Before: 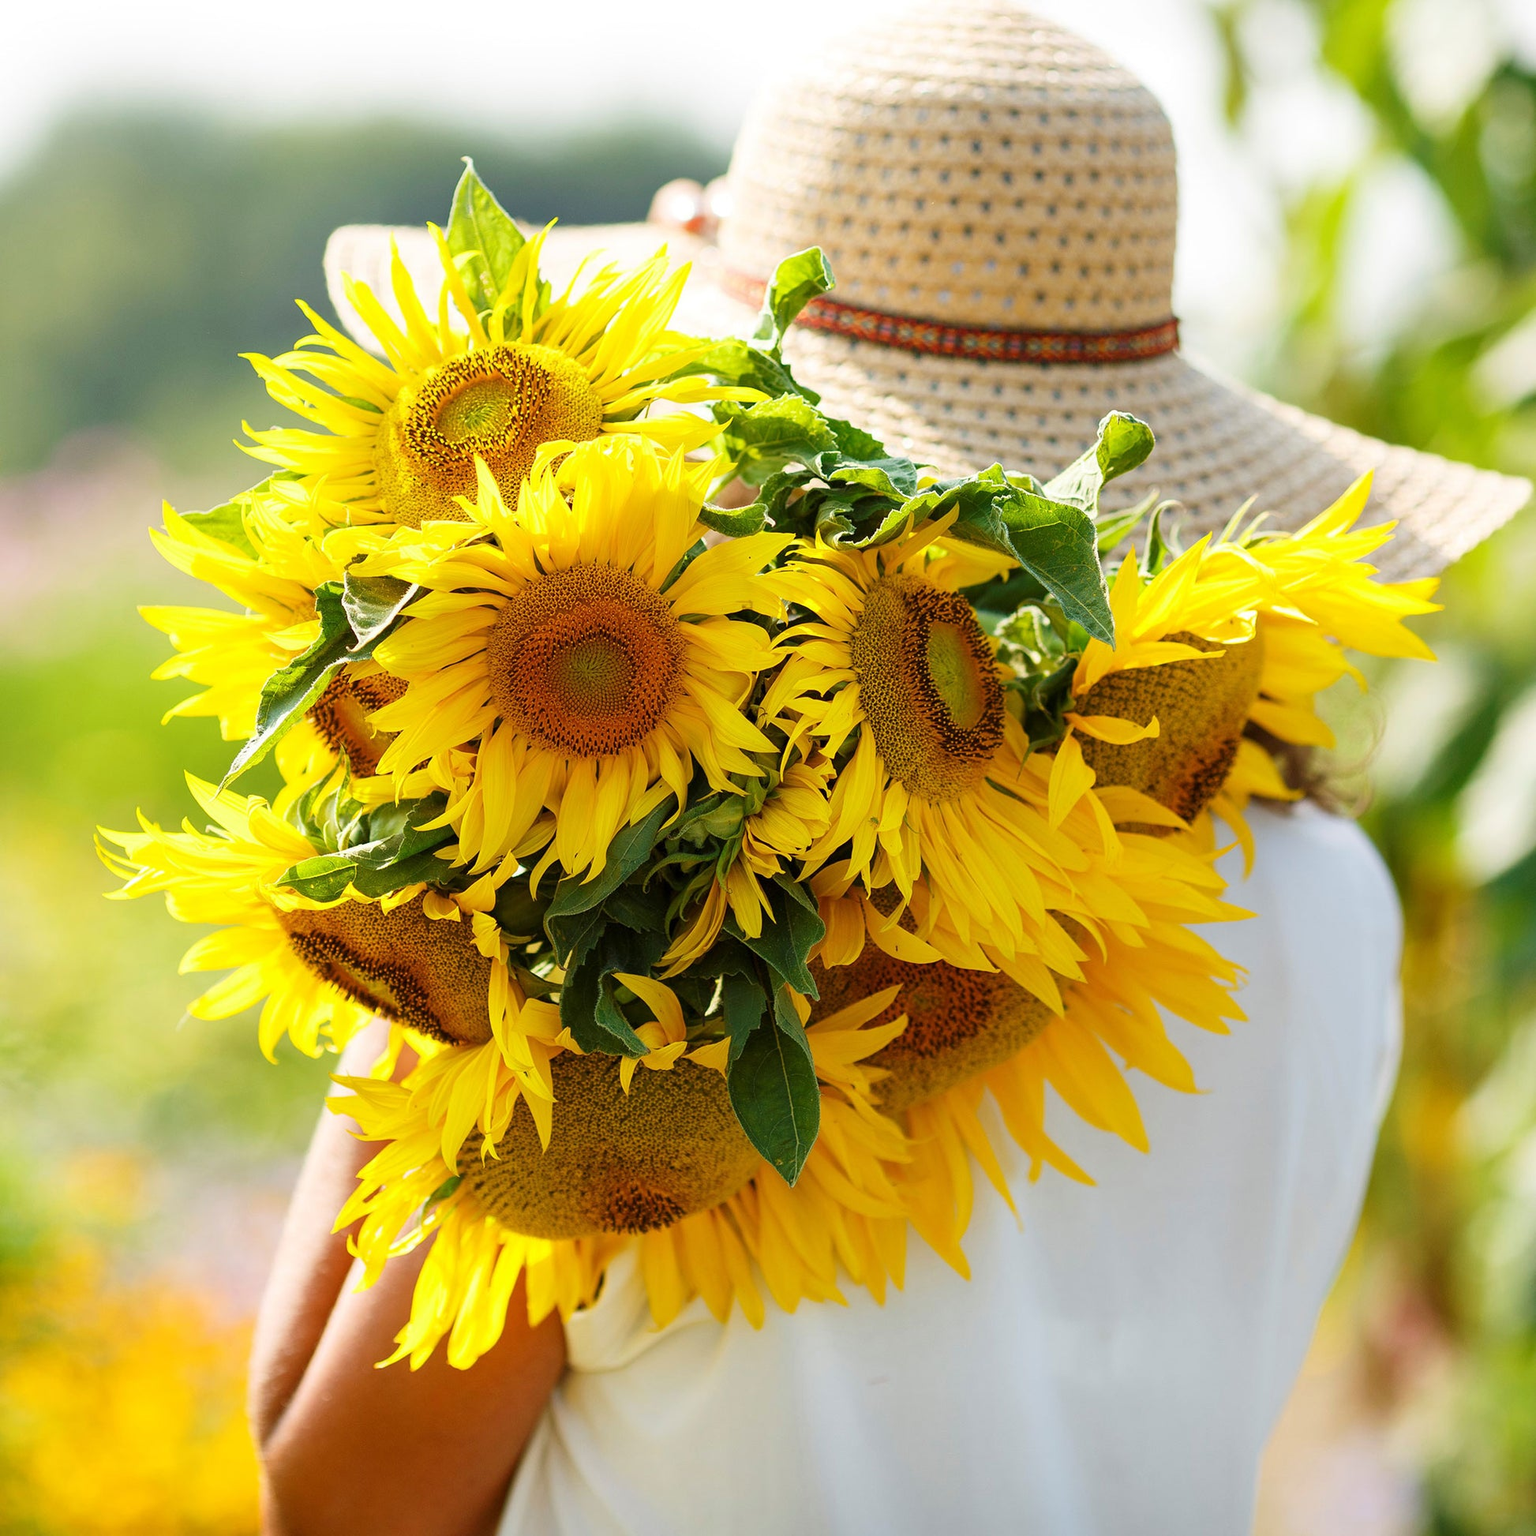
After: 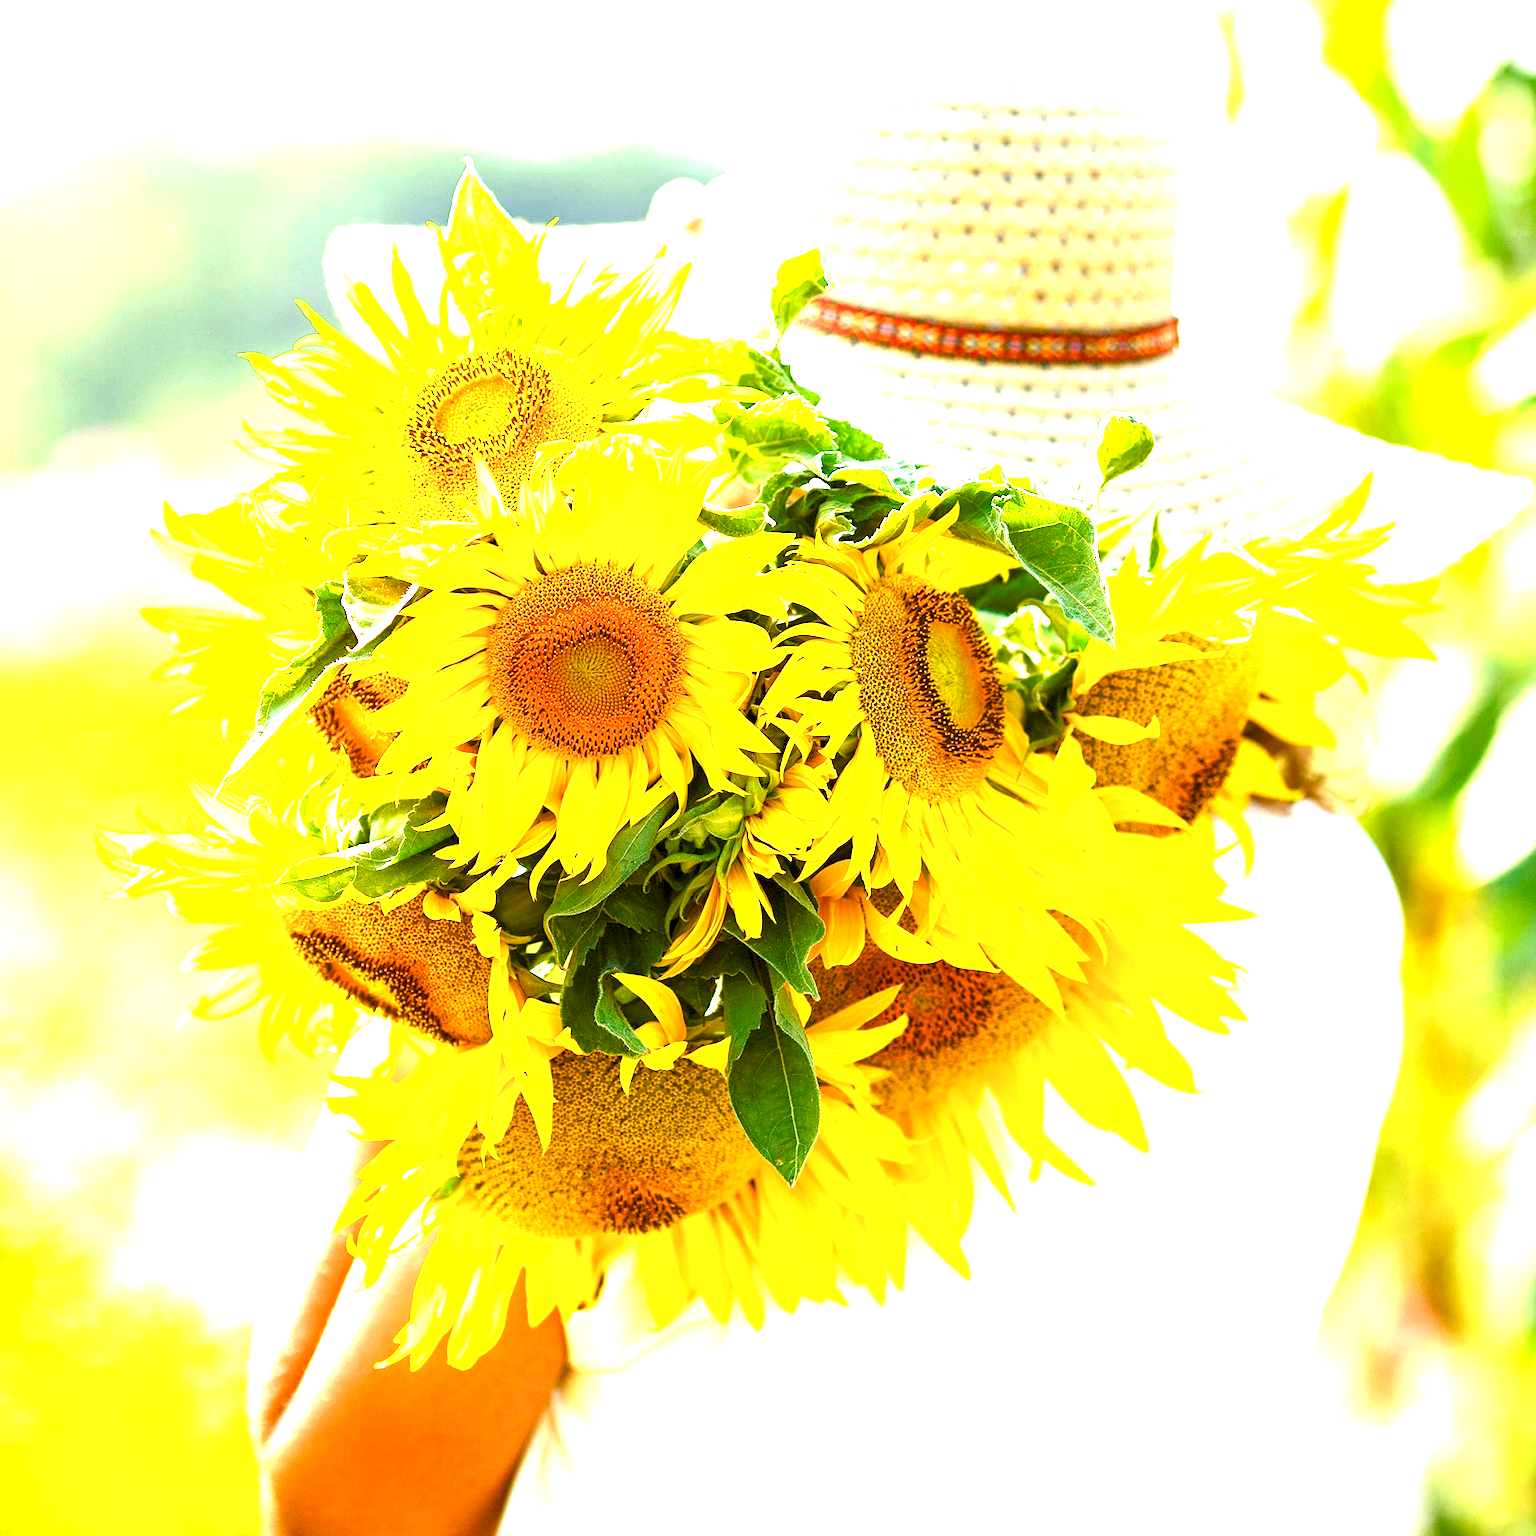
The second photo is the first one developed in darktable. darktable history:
exposure: black level correction 0.001, exposure 1.814 EV, compensate highlight preservation false
color balance rgb: perceptual saturation grading › global saturation 44.24%, perceptual saturation grading › highlights -50.189%, perceptual saturation grading › shadows 30.978%, perceptual brilliance grading › global brilliance 4.704%, global vibrance 20%
